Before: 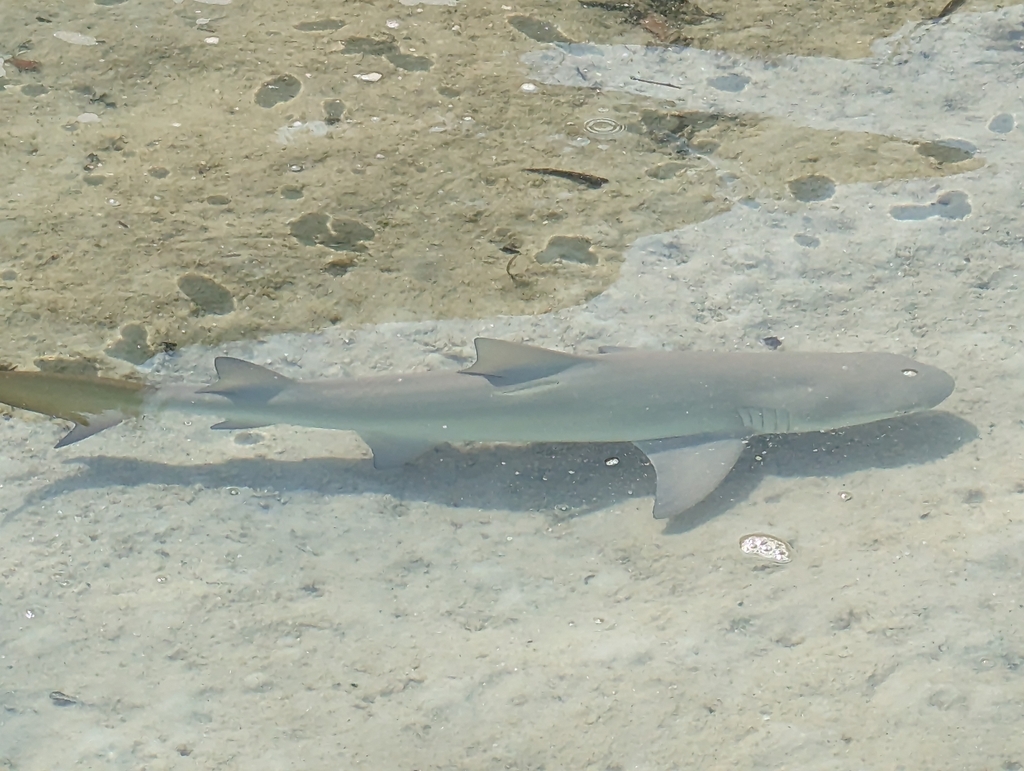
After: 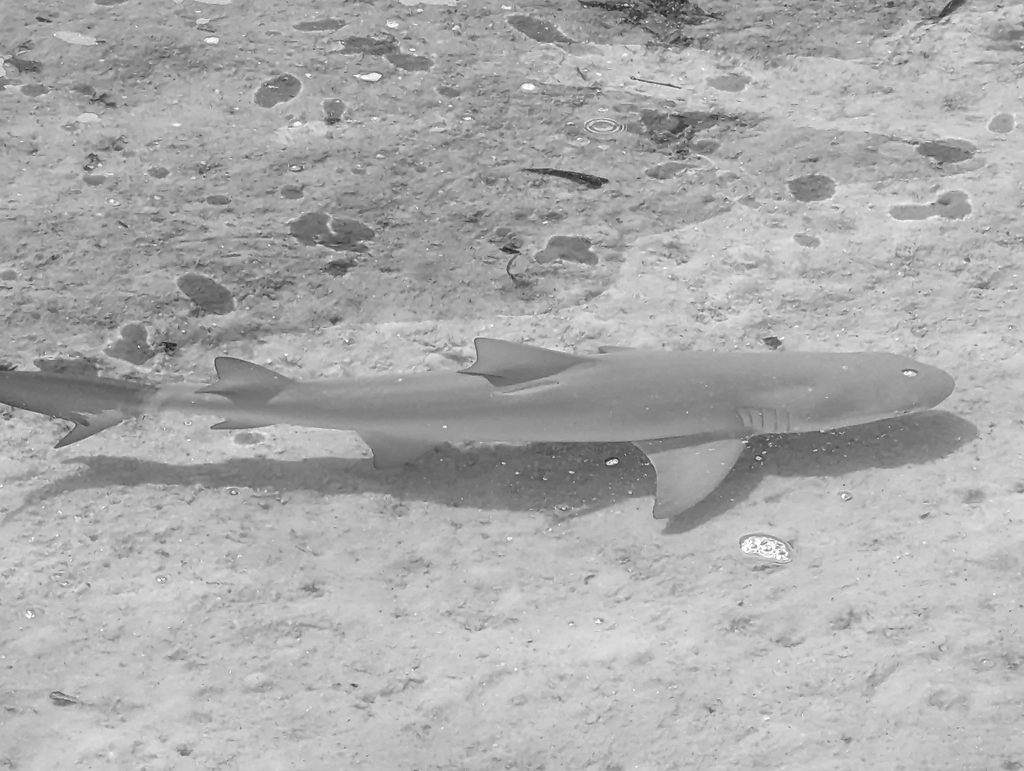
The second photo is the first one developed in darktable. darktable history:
local contrast: on, module defaults
color correction: highlights a* 4.02, highlights b* 4.98, shadows a* -7.55, shadows b* 4.98
monochrome: on, module defaults
